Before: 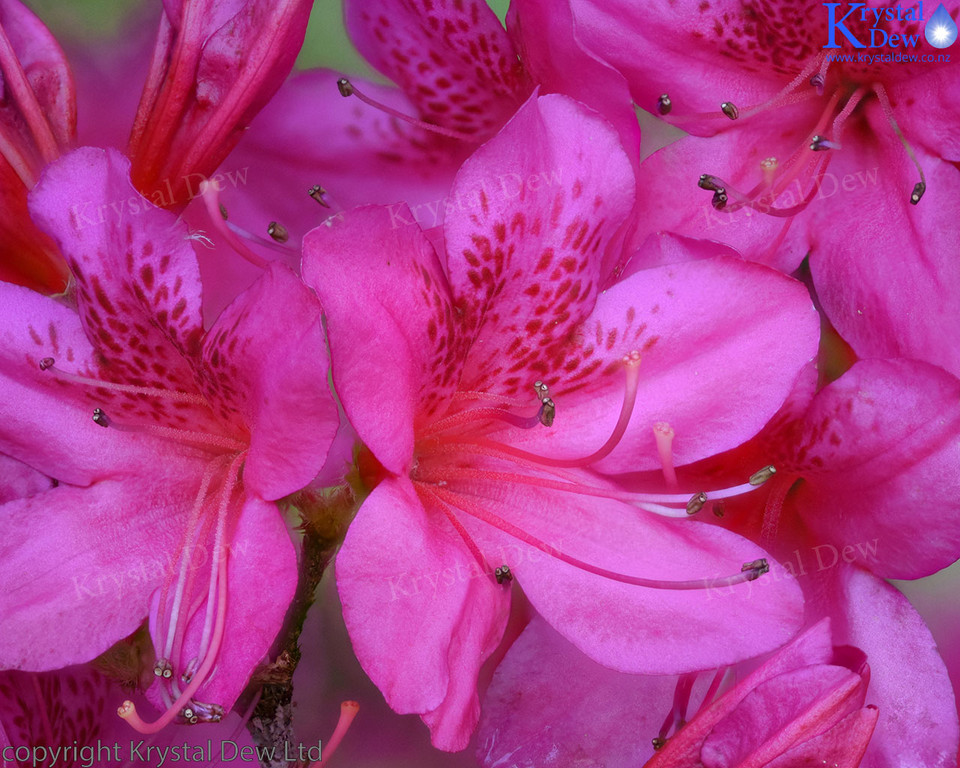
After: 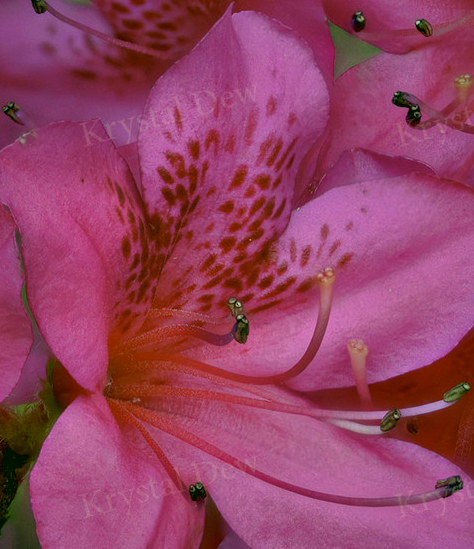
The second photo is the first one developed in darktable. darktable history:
crop: left 31.955%, top 10.929%, right 18.571%, bottom 17.475%
color correction: highlights a* 5.71, highlights b* 33.71, shadows a* -26.23, shadows b* 3.87
contrast brightness saturation: contrast 0.042, saturation 0.073
contrast equalizer: octaves 7, y [[0.6 ×6], [0.55 ×6], [0 ×6], [0 ×6], [0 ×6]]
shadows and highlights: on, module defaults
exposure: black level correction 0, exposure -0.865 EV, compensate highlight preservation false
local contrast: detail 110%
